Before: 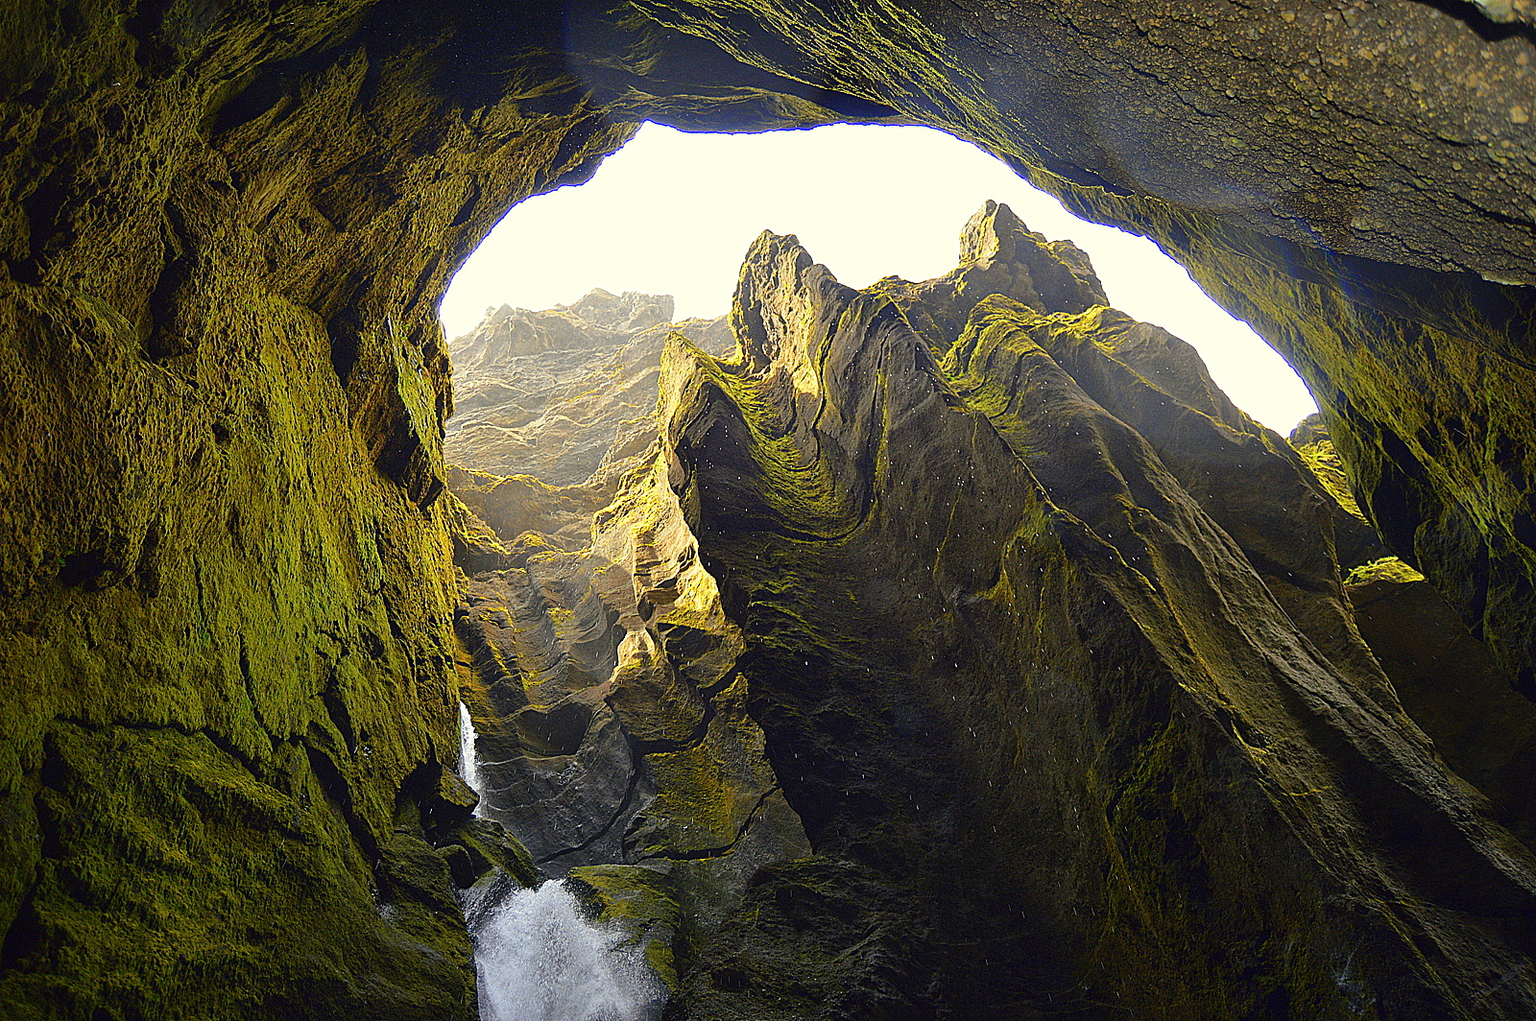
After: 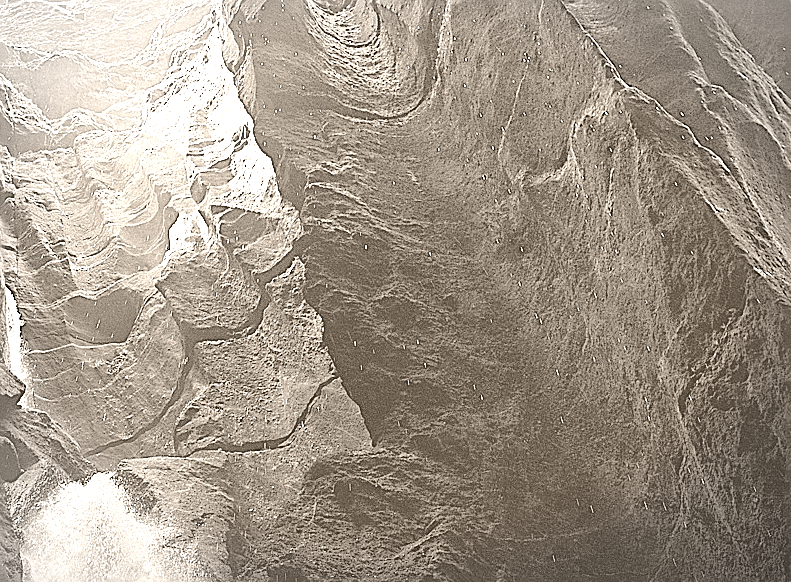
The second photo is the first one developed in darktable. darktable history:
bloom: on, module defaults
colorize: hue 34.49°, saturation 35.33%, source mix 100%, version 1
exposure: exposure 0.556 EV, compensate highlight preservation false
vignetting: fall-off radius 70%, automatic ratio true
sharpen: on, module defaults
crop: left 29.672%, top 41.786%, right 20.851%, bottom 3.487%
shadows and highlights: on, module defaults
